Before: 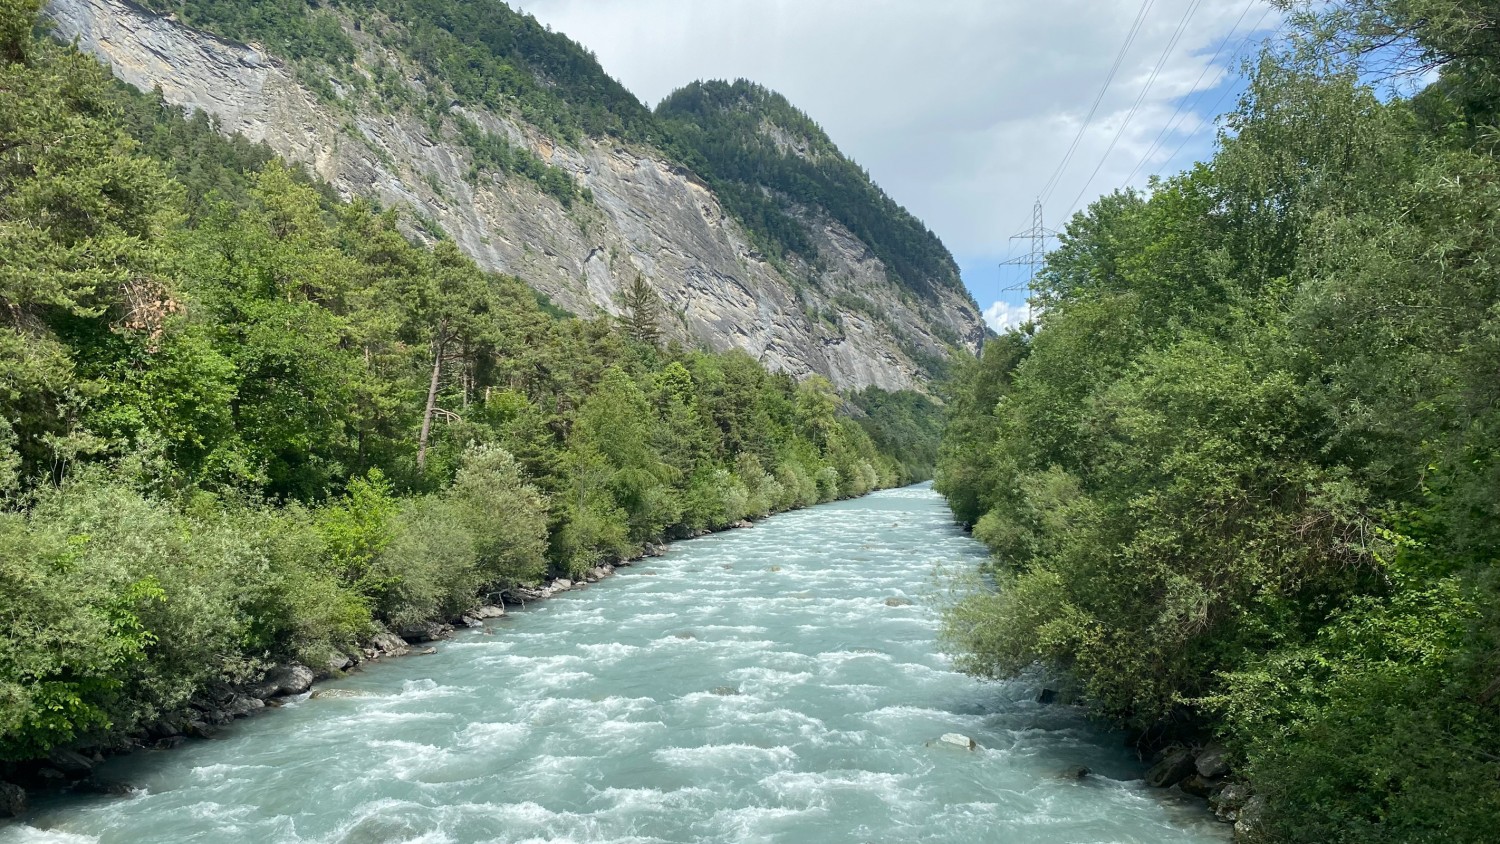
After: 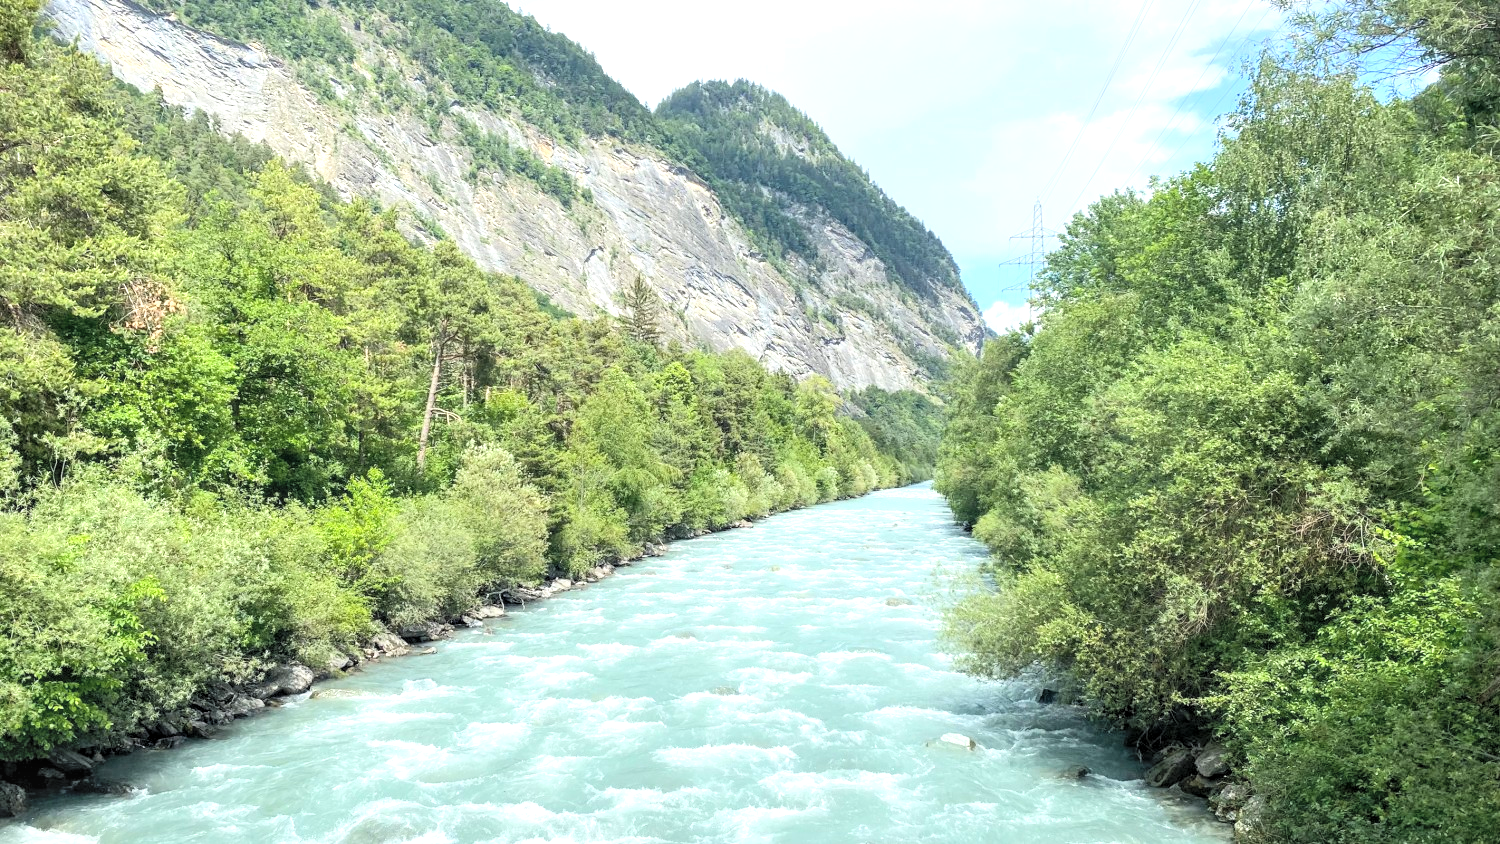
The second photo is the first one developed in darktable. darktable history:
levels: levels [0.055, 0.477, 0.9]
contrast brightness saturation: contrast 0.1, brightness 0.3, saturation 0.14
base curve: curves: ch0 [(0, 0) (0.262, 0.32) (0.722, 0.705) (1, 1)]
local contrast: on, module defaults
